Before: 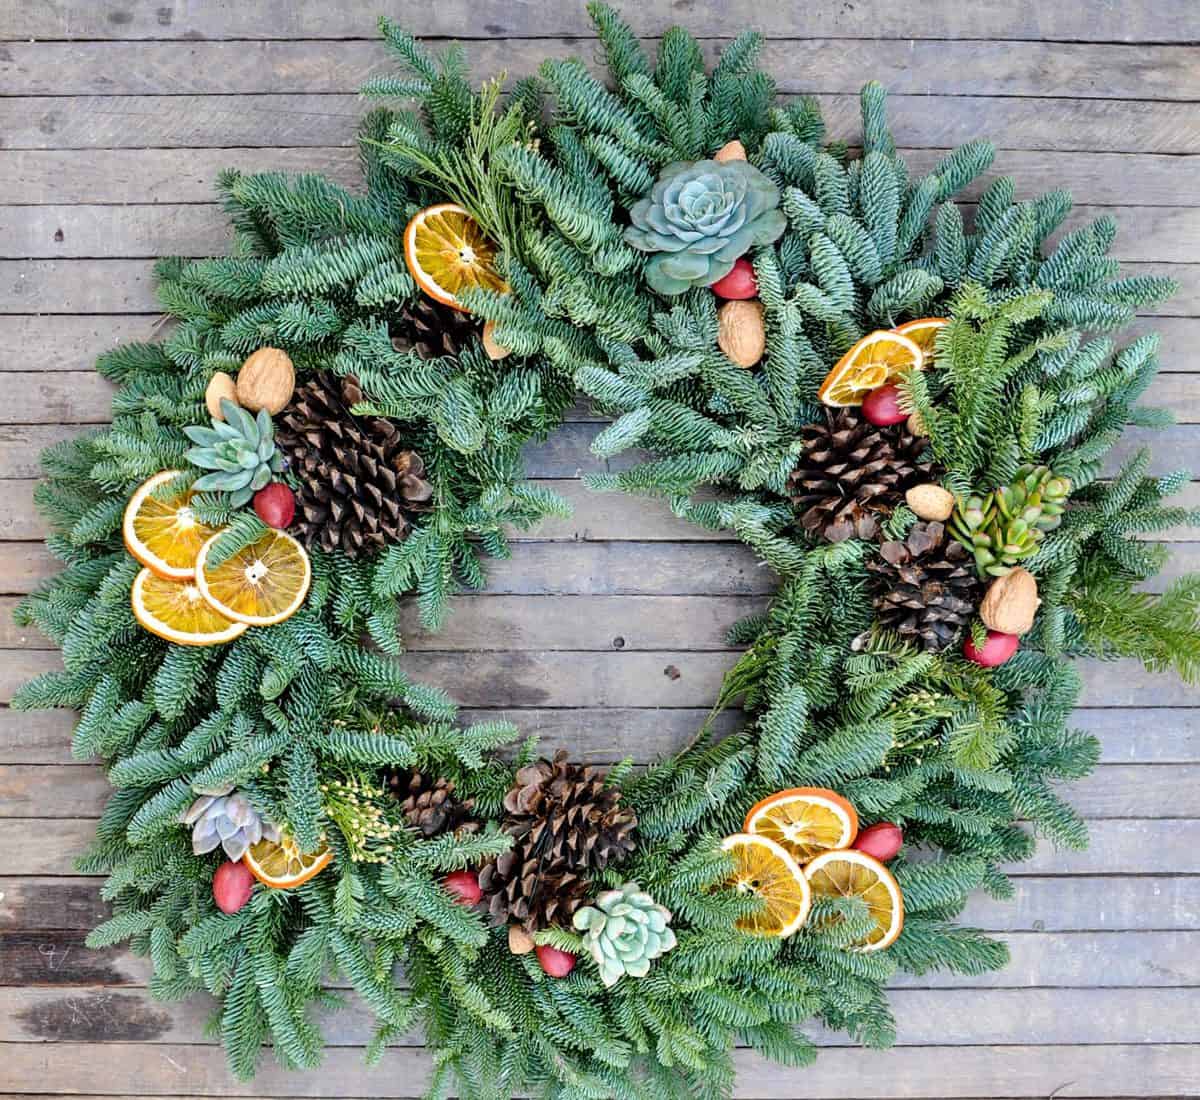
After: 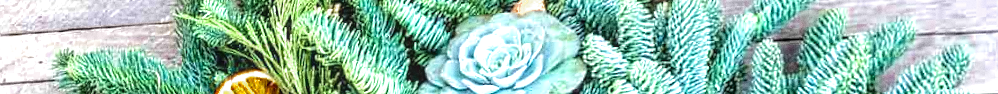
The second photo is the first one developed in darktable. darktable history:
grain: coarseness 3.21 ISO
rotate and perspective: rotation 1.69°, lens shift (vertical) -0.023, lens shift (horizontal) -0.291, crop left 0.025, crop right 0.988, crop top 0.092, crop bottom 0.842
color zones: curves: ch0 [(0.11, 0.396) (0.195, 0.36) (0.25, 0.5) (0.303, 0.412) (0.357, 0.544) (0.75, 0.5) (0.967, 0.328)]; ch1 [(0, 0.468) (0.112, 0.512) (0.202, 0.6) (0.25, 0.5) (0.307, 0.352) (0.357, 0.544) (0.75, 0.5) (0.963, 0.524)]
crop and rotate: left 9.644%, top 9.491%, right 6.021%, bottom 80.509%
exposure: black level correction -0.002, exposure 1.115 EV, compensate highlight preservation false
tone equalizer: on, module defaults
velvia: on, module defaults
local contrast: on, module defaults
